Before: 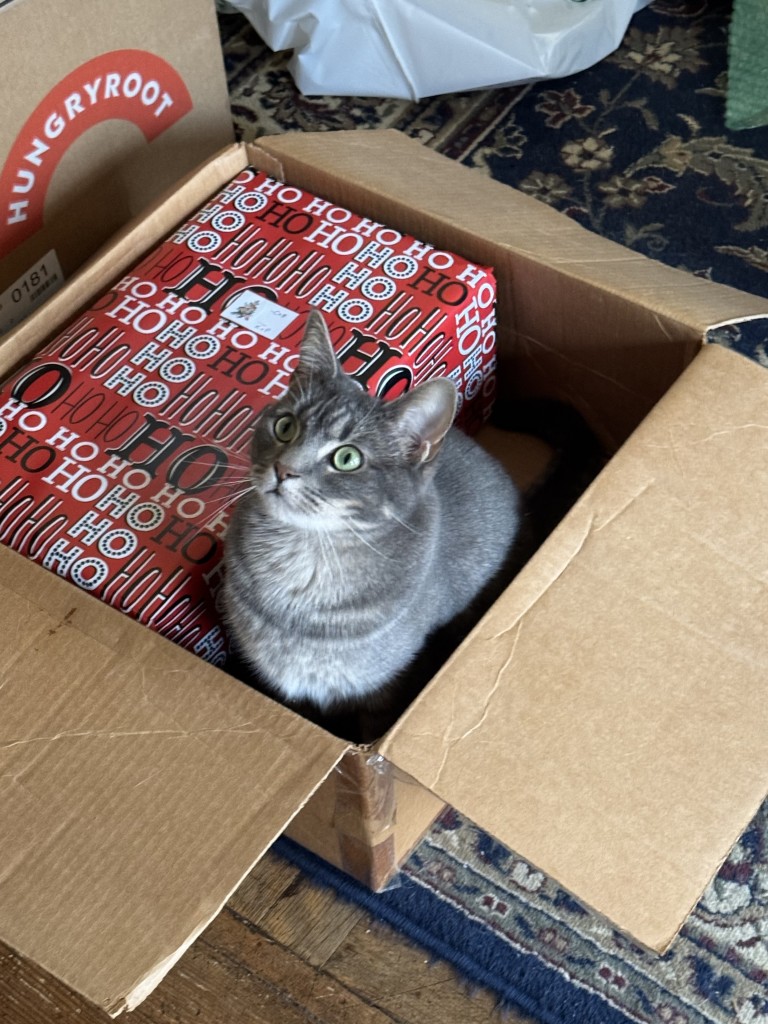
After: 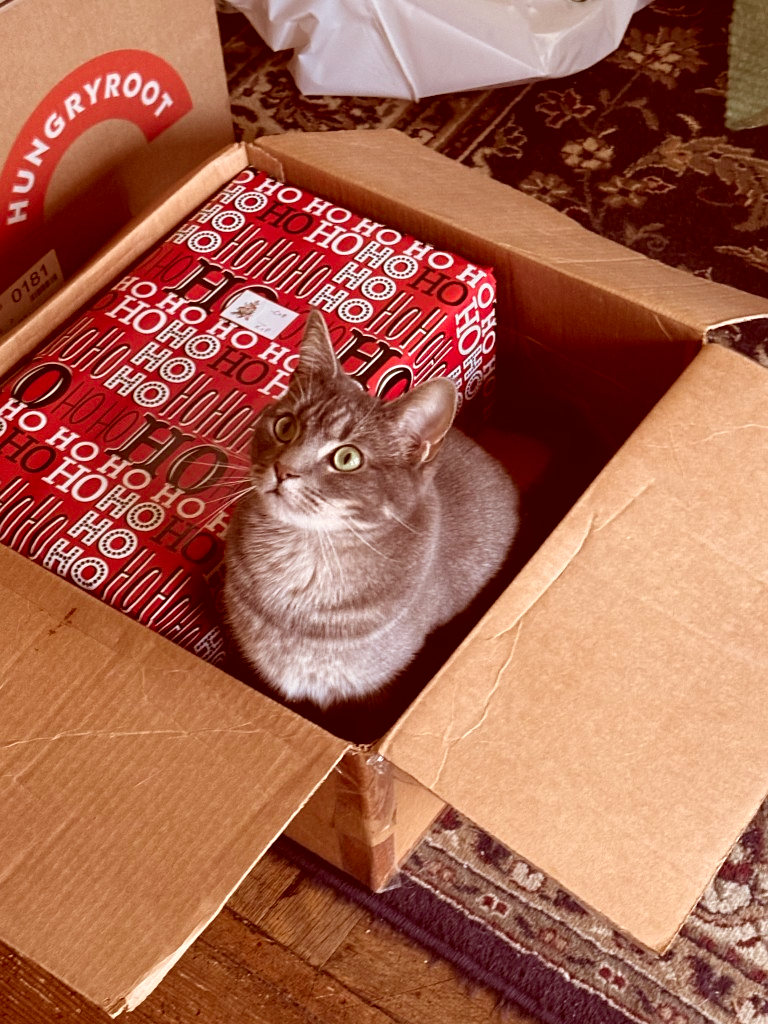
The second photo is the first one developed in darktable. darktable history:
color correction: highlights a* 9.03, highlights b* 8.71, shadows a* 40, shadows b* 40, saturation 0.8
sharpen: amount 0.2
